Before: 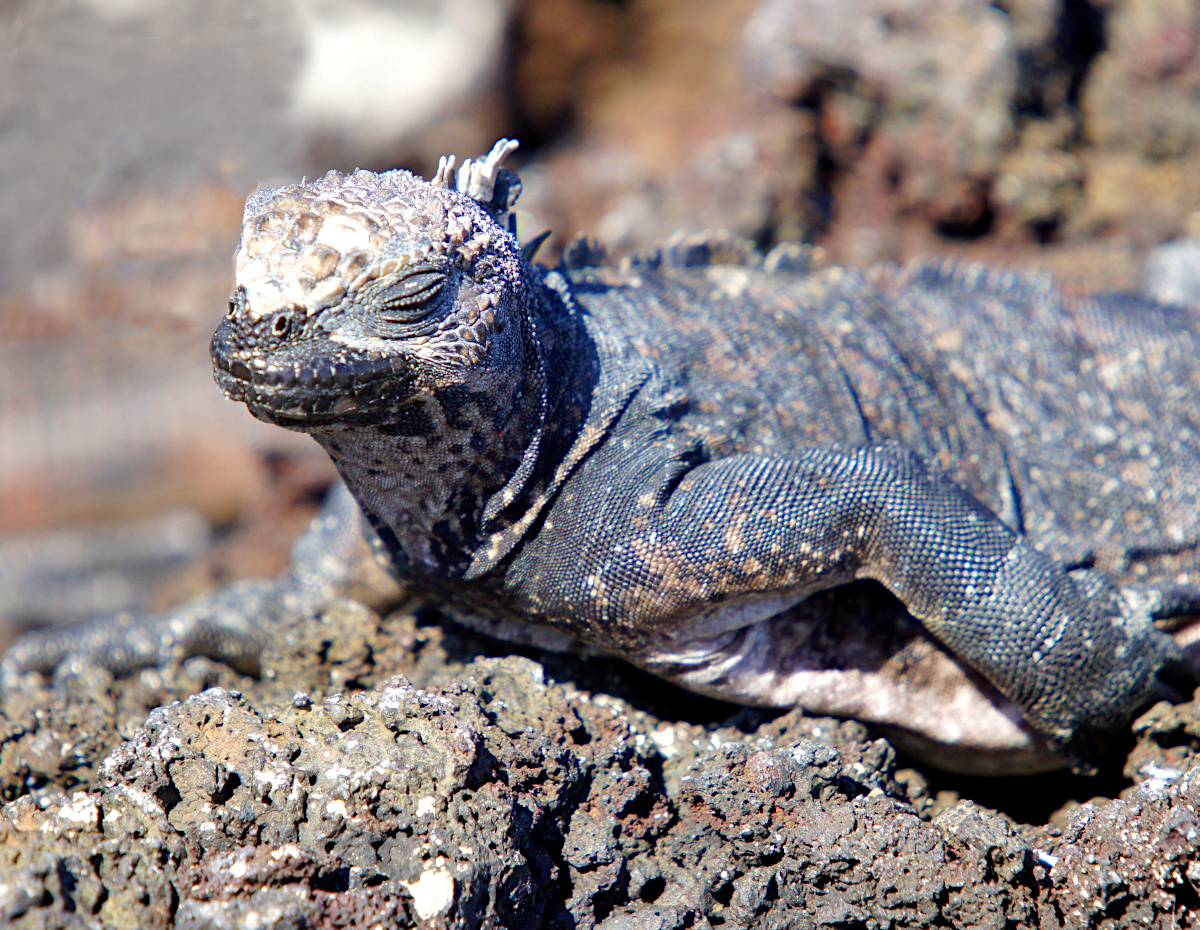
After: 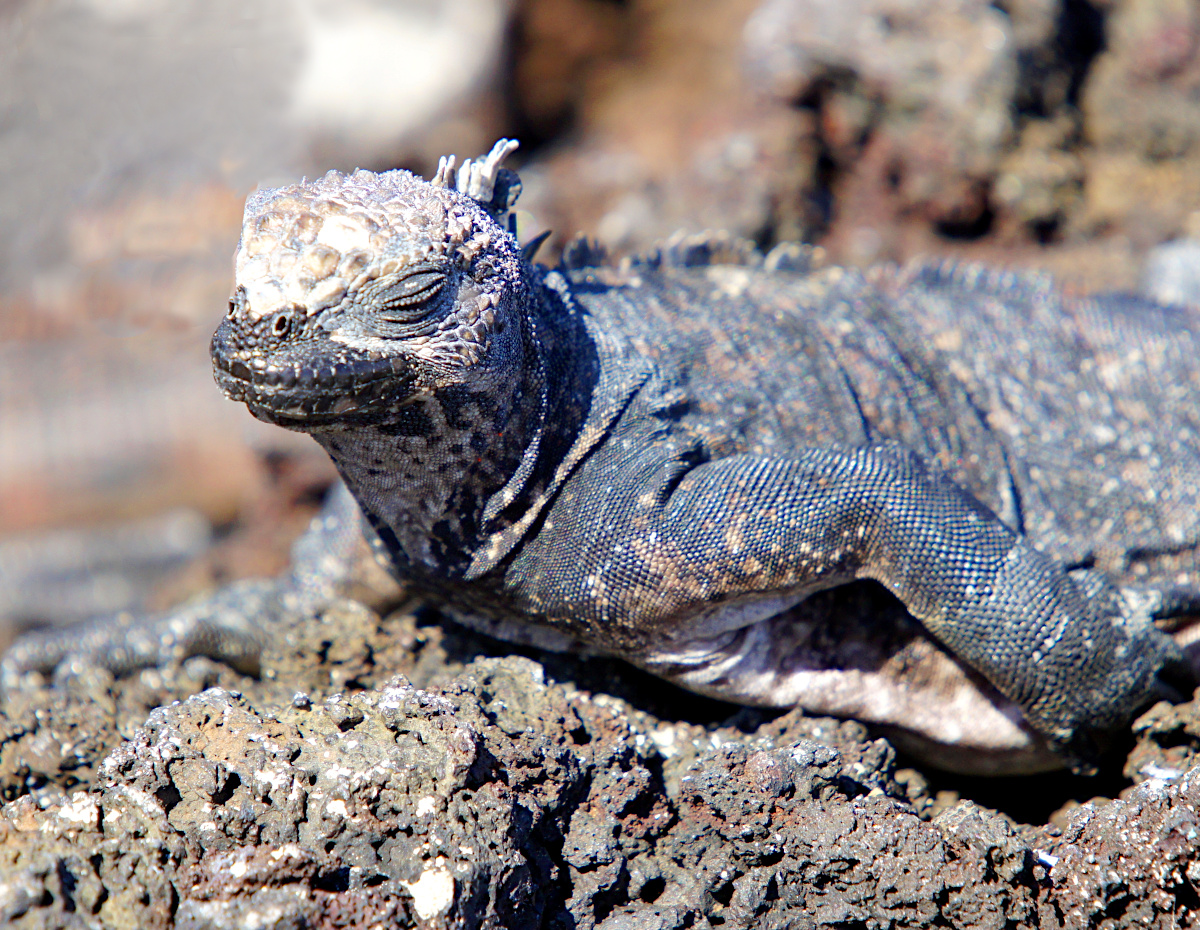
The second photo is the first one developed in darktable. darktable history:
shadows and highlights: highlights 72.61, soften with gaussian
